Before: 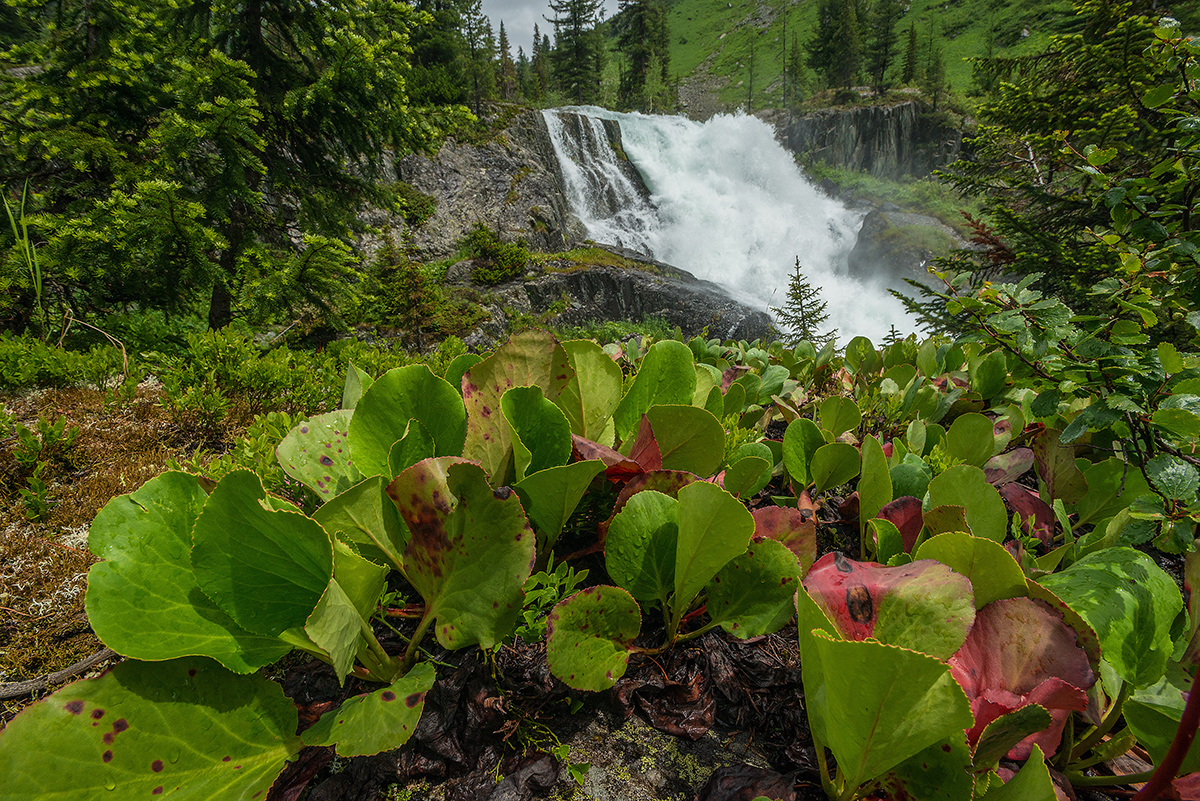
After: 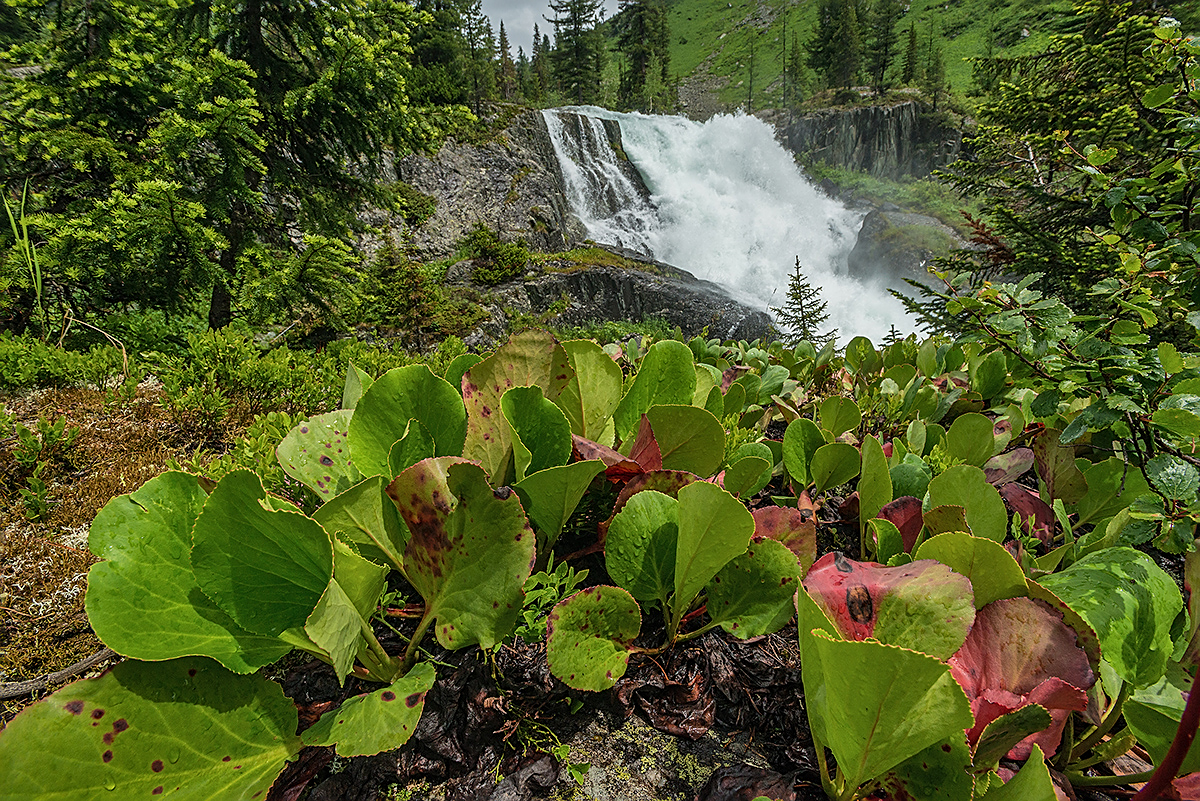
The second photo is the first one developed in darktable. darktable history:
shadows and highlights: highlights color adjustment 89.12%, soften with gaussian
sharpen: on, module defaults
